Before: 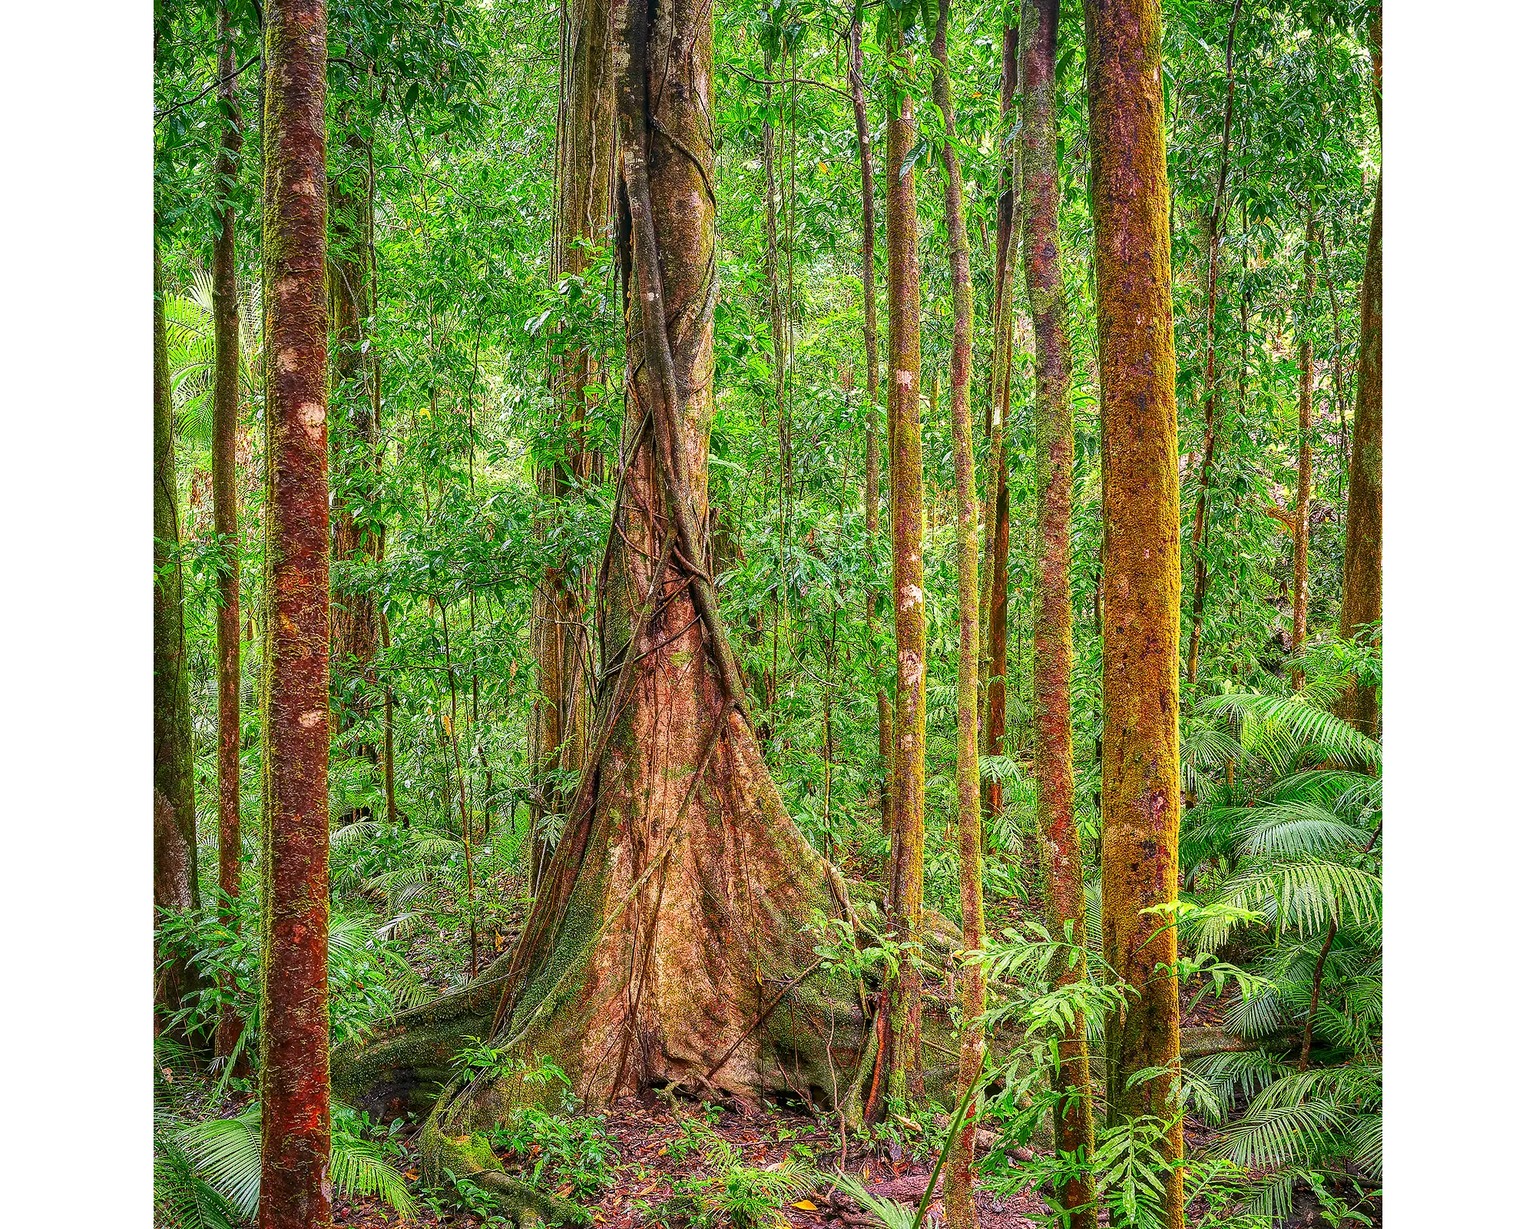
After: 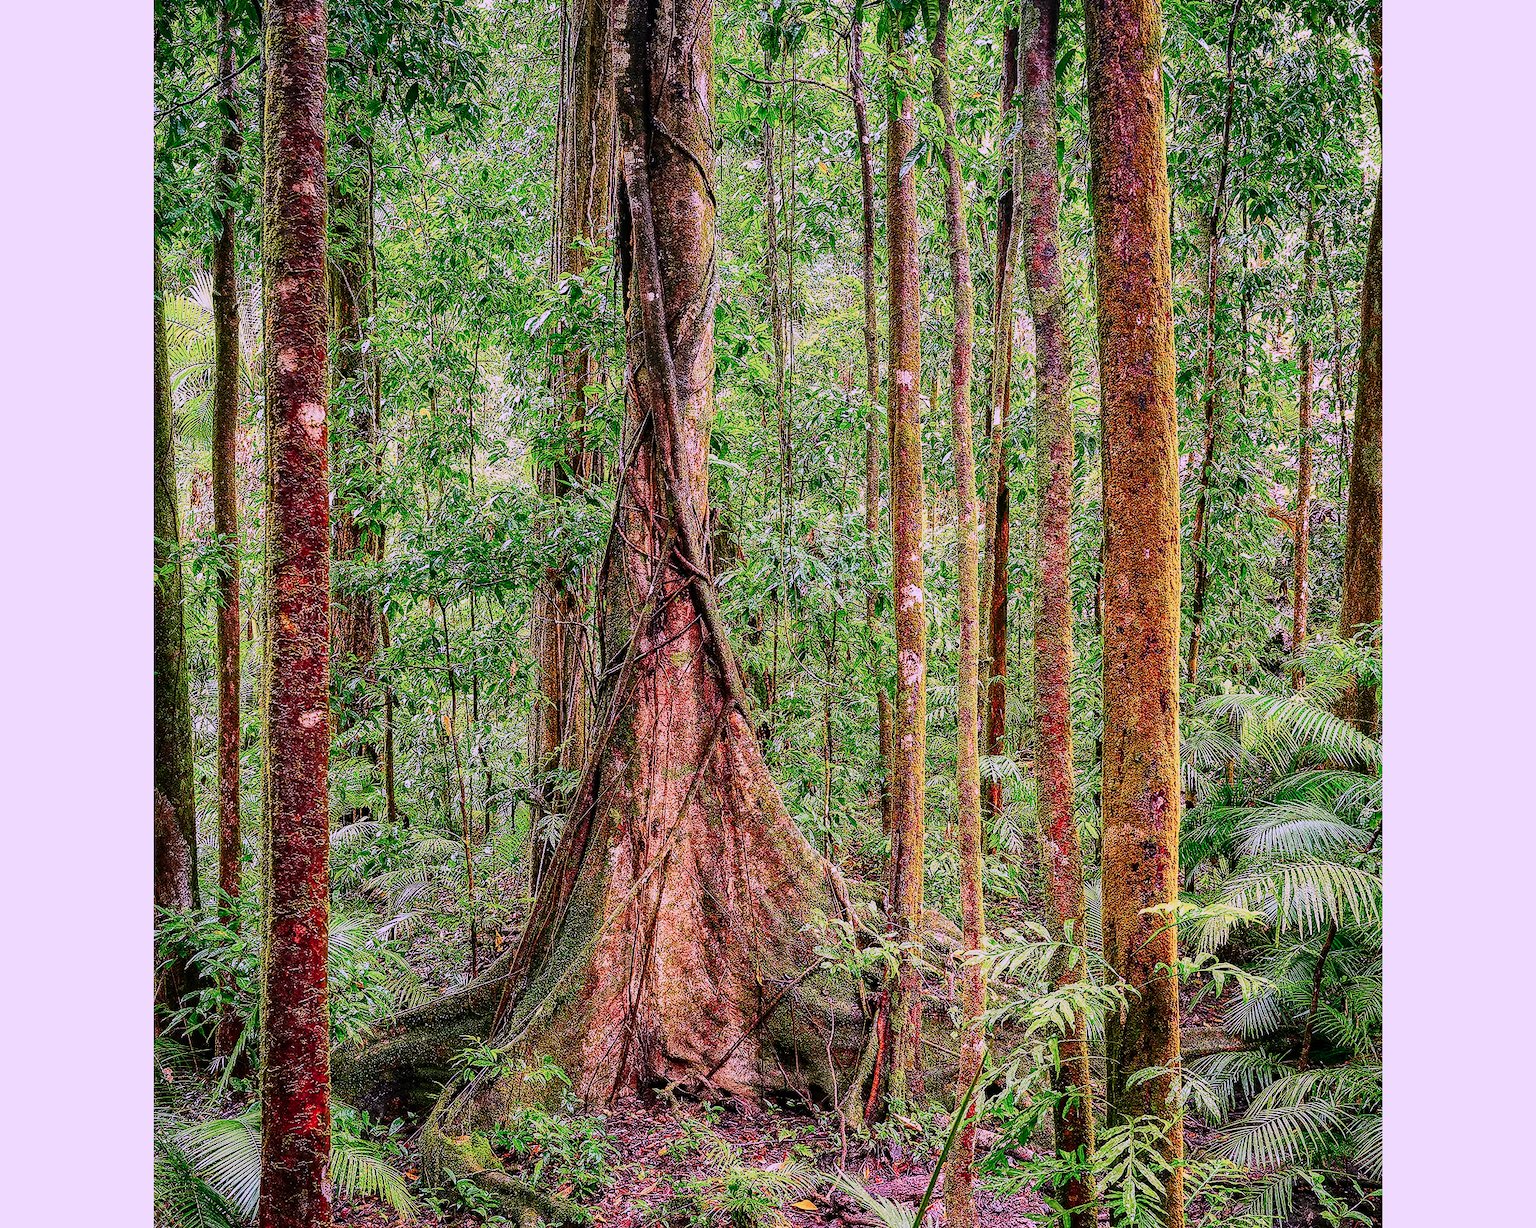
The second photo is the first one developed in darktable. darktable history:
sigmoid: contrast 1.7, skew -0.2, preserve hue 0%, red attenuation 0.1, red rotation 0.035, green attenuation 0.1, green rotation -0.017, blue attenuation 0.15, blue rotation -0.052, base primaries Rec2020
color correction: highlights a* 15.46, highlights b* -20.56
